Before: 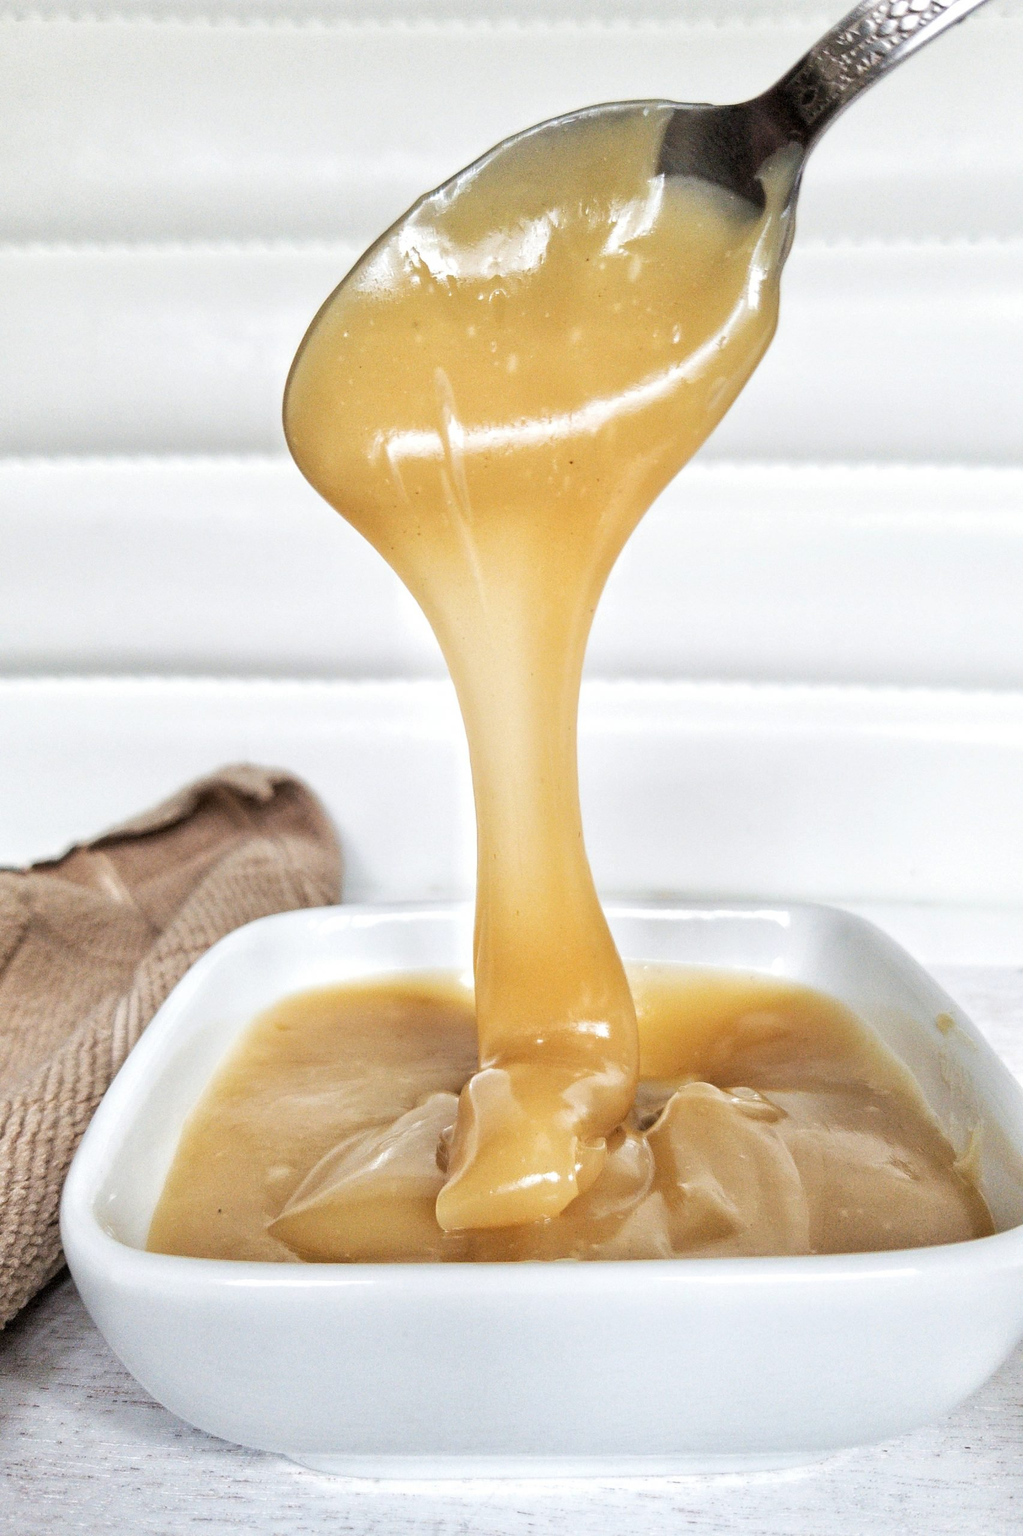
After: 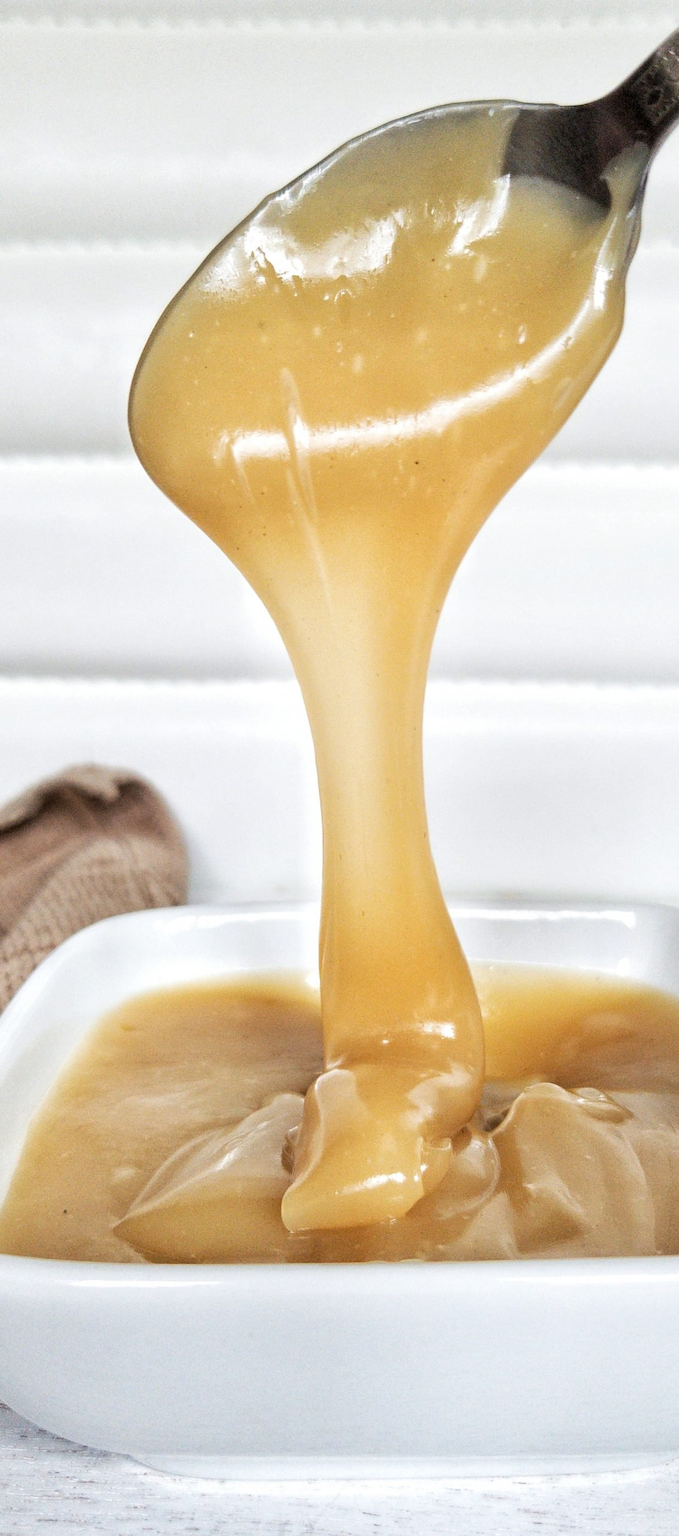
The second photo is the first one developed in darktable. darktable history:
crop and rotate: left 15.175%, right 18.392%
